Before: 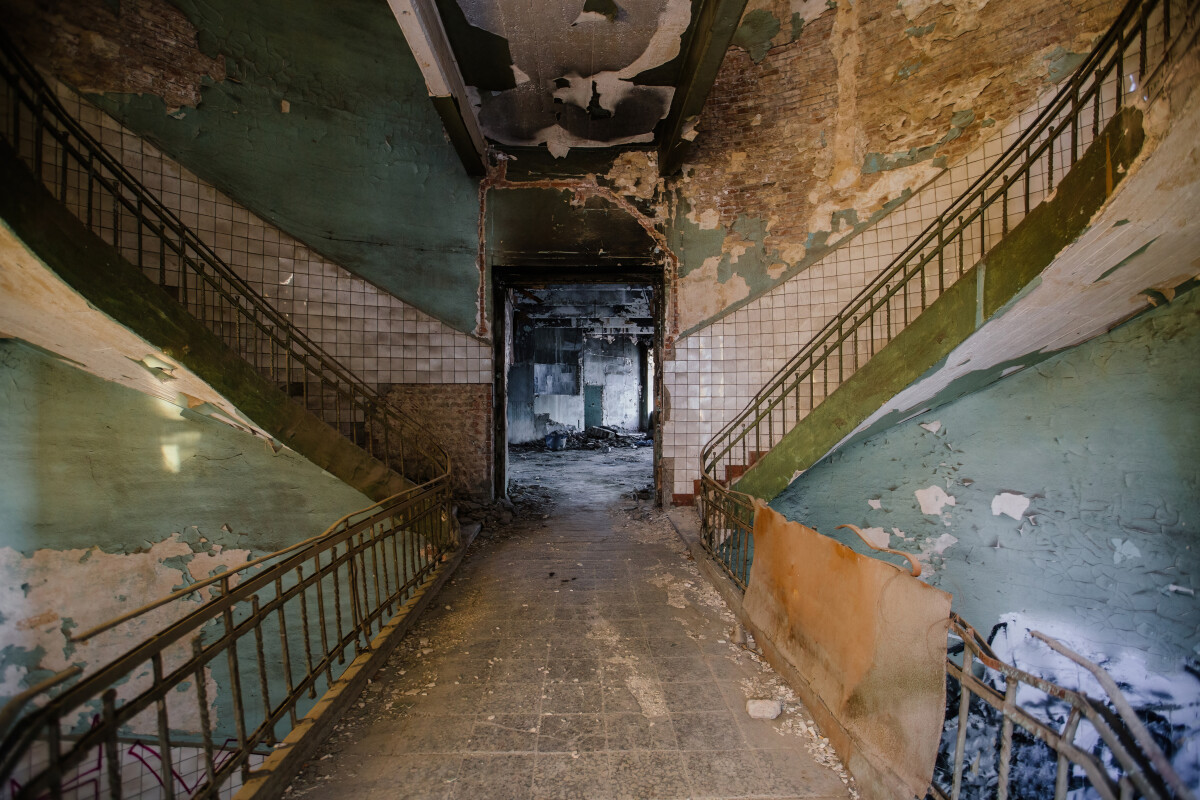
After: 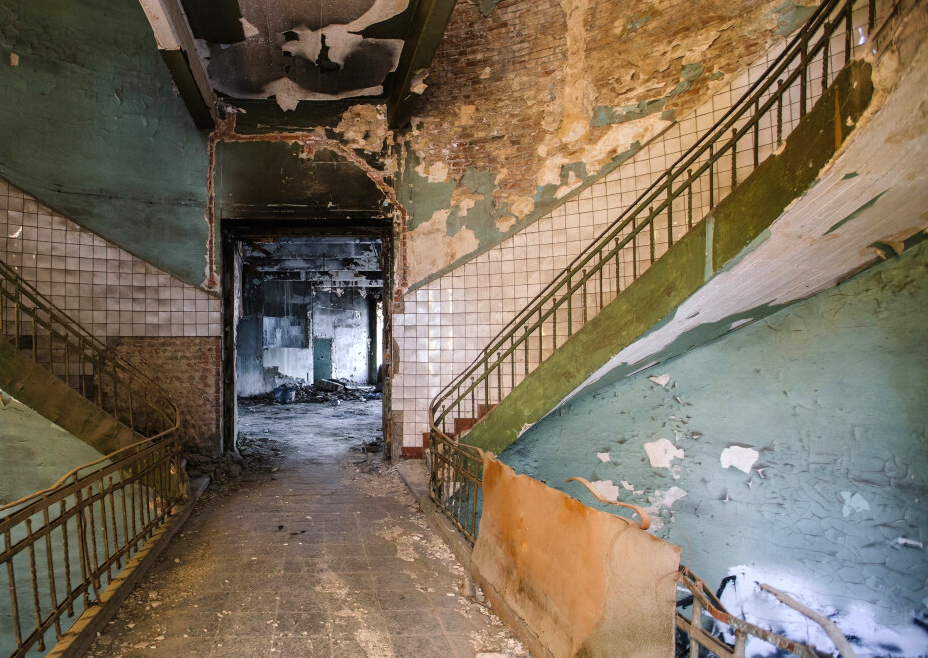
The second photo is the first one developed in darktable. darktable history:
crop: left 22.655%, top 5.913%, bottom 11.775%
exposure: exposure 0.611 EV, compensate highlight preservation false
